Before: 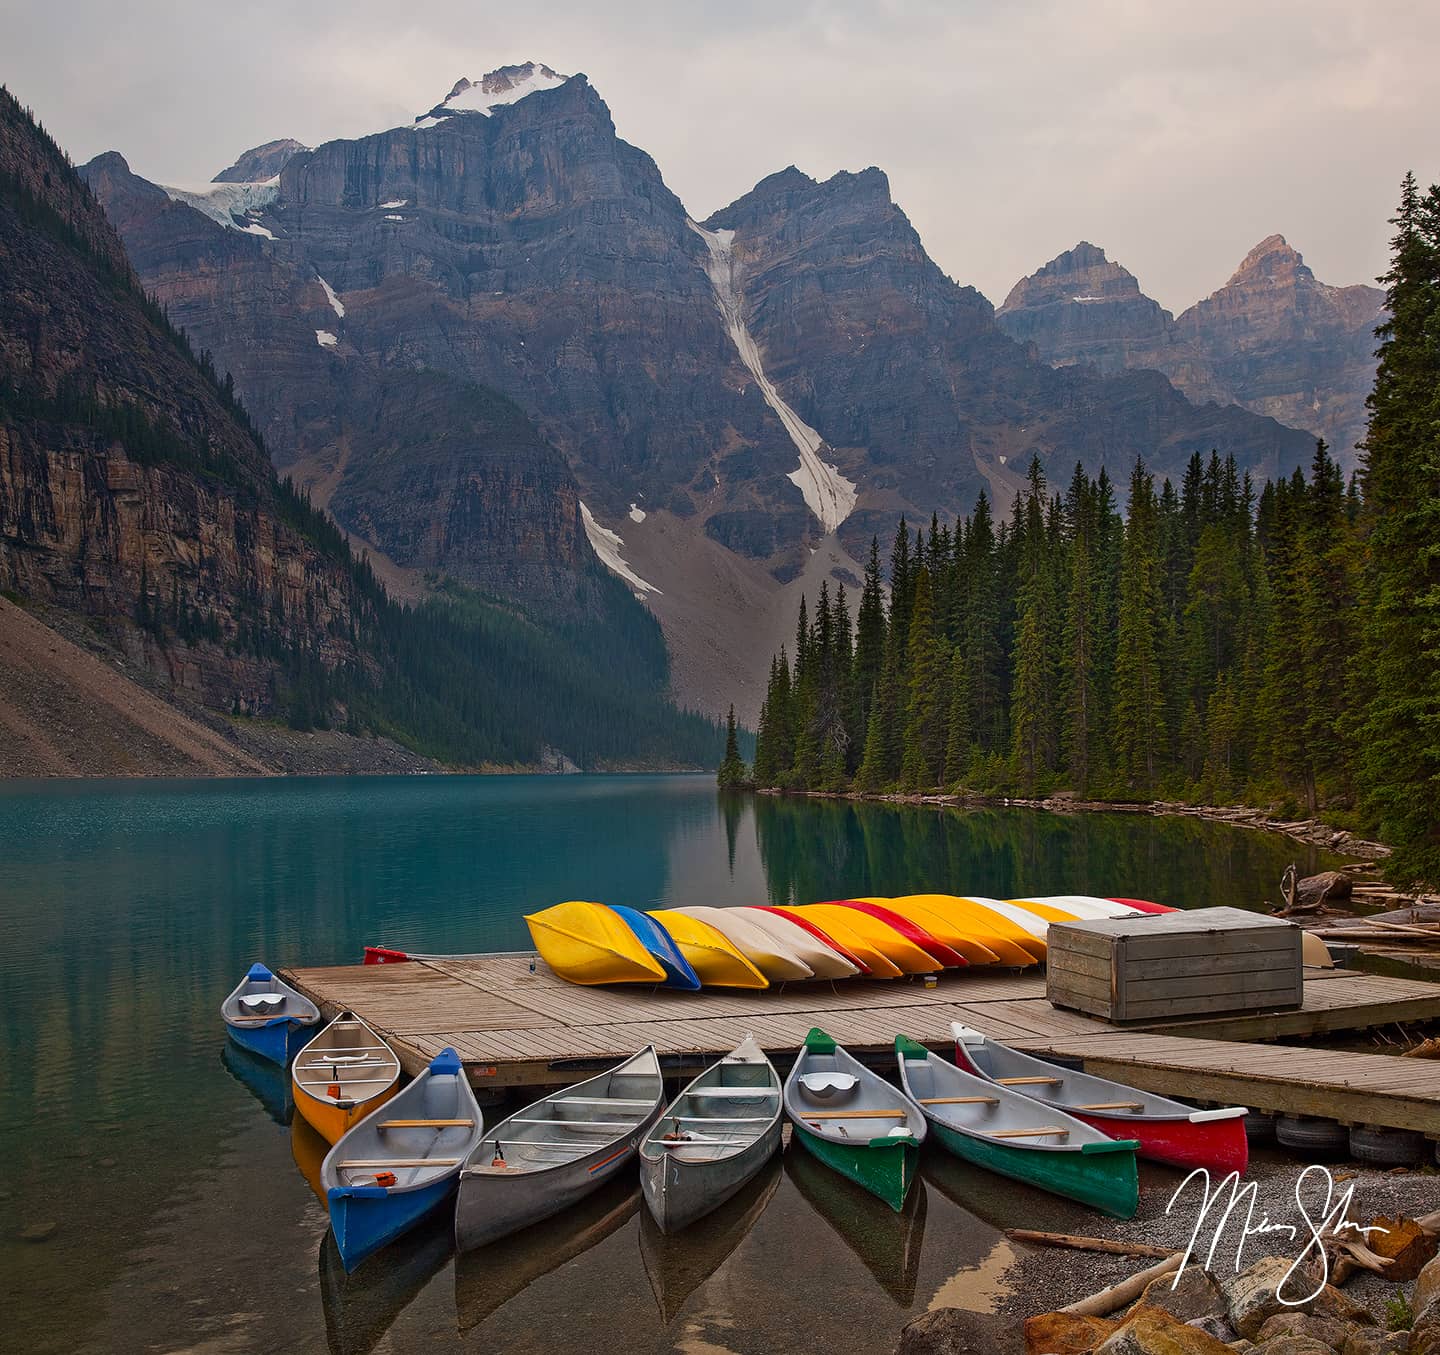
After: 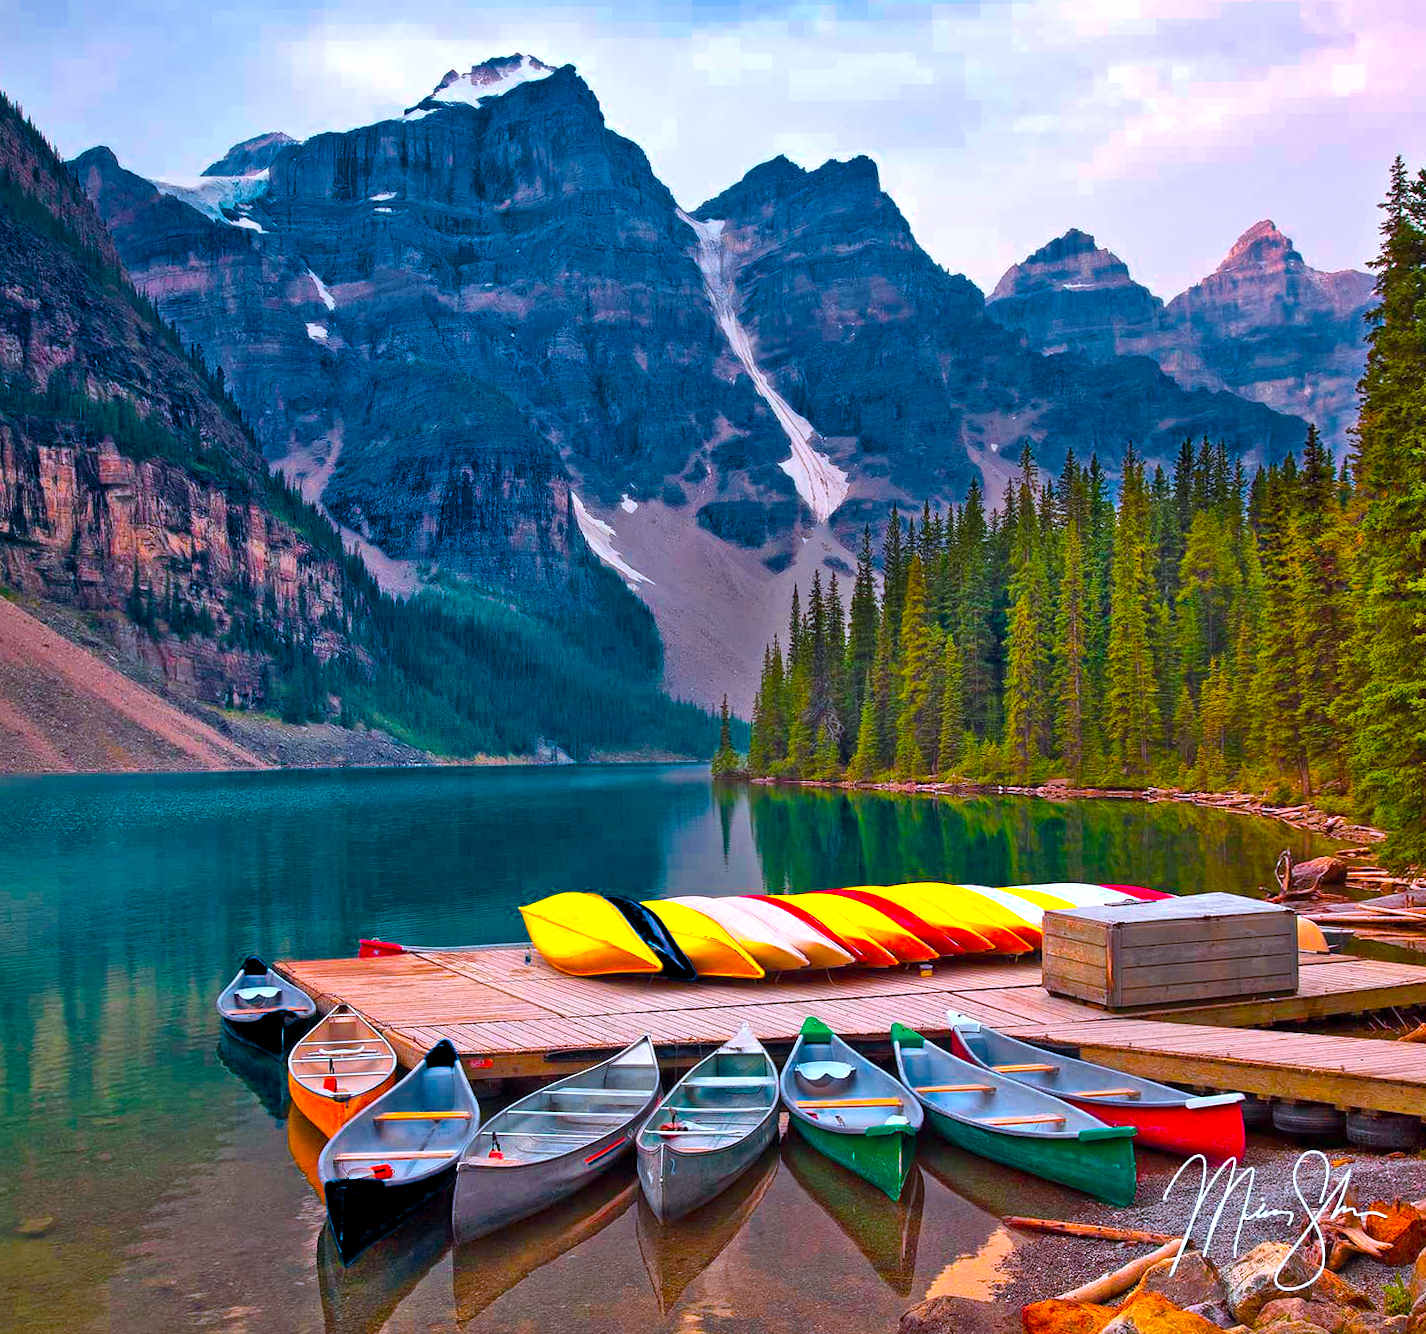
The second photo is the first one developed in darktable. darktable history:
shadows and highlights: shadows 60, highlights -60.23, soften with gaussian
exposure: black level correction 0, exposure 0.3 EV, compensate highlight preservation false
color balance rgb: linear chroma grading › global chroma 15%, perceptual saturation grading › global saturation 30%
rotate and perspective: rotation -0.45°, automatic cropping original format, crop left 0.008, crop right 0.992, crop top 0.012, crop bottom 0.988
color calibration: output R [1.422, -0.35, -0.252, 0], output G [-0.238, 1.259, -0.084, 0], output B [-0.081, -0.196, 1.58, 0], output brightness [0.49, 0.671, -0.57, 0], illuminant same as pipeline (D50), adaptation none (bypass), saturation algorithm version 1 (2020)
